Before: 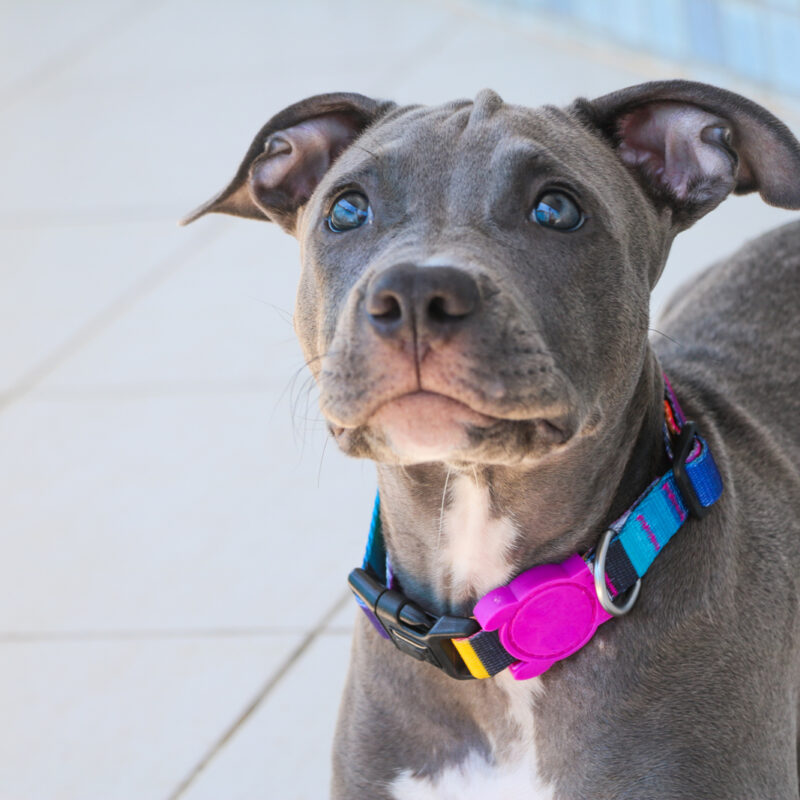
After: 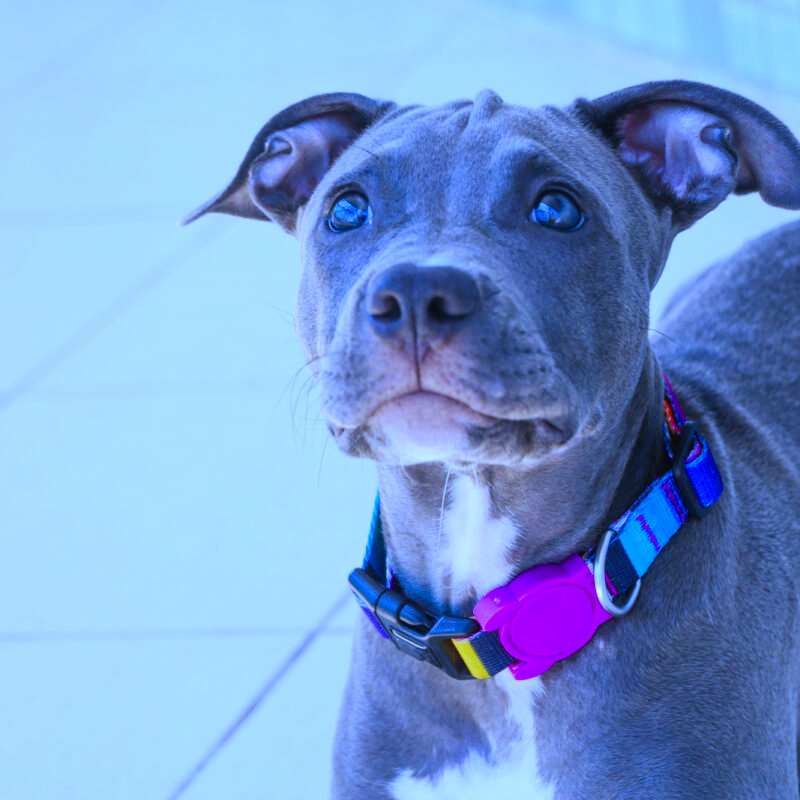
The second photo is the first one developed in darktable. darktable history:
white balance: red 0.766, blue 1.537
color balance rgb: perceptual saturation grading › global saturation 20%, perceptual saturation grading › highlights -25%, perceptual saturation grading › shadows 50%
